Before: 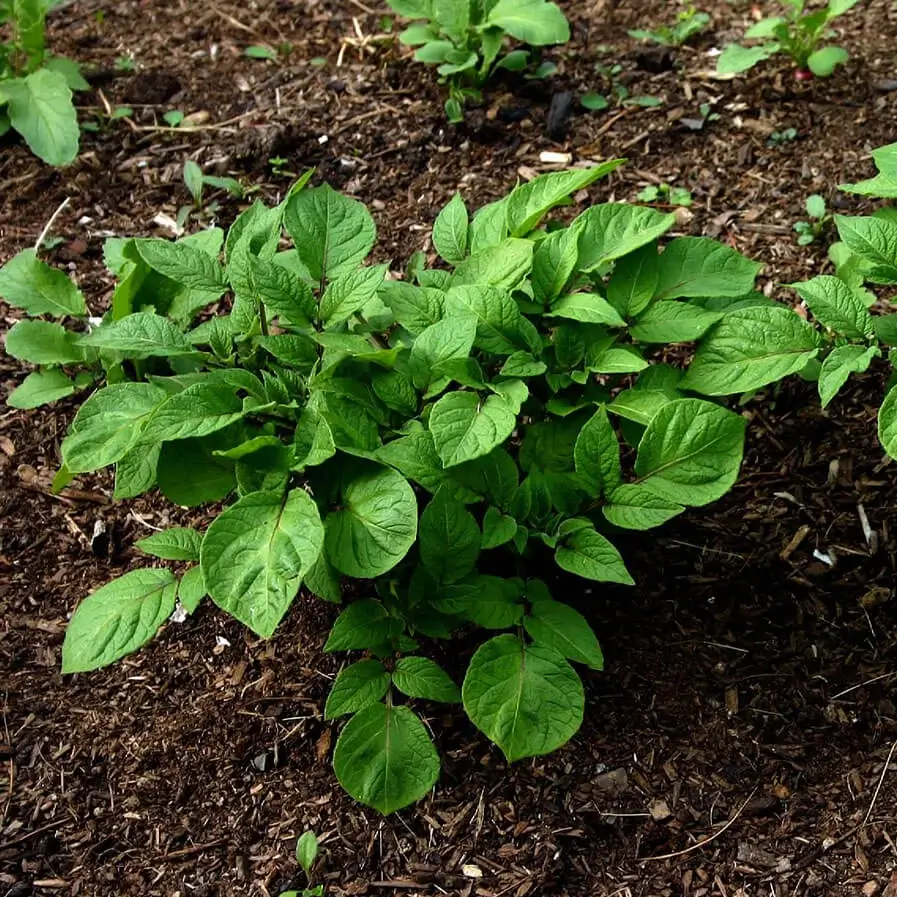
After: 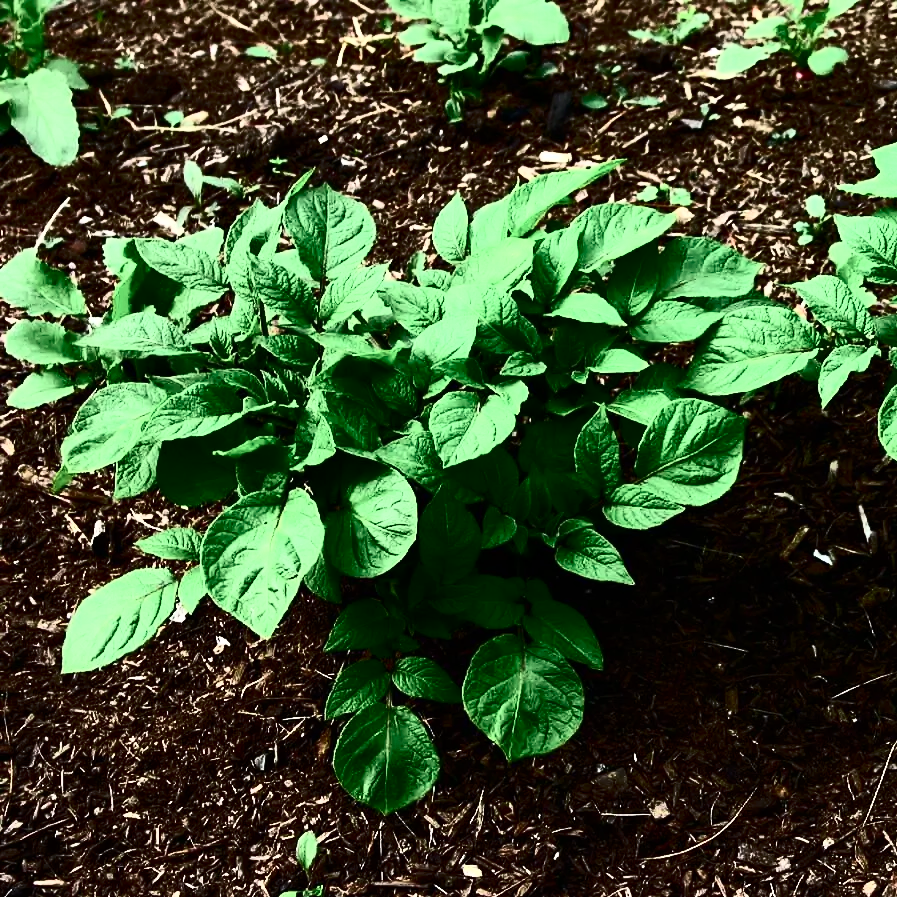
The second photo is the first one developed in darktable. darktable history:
contrast brightness saturation: contrast 0.93, brightness 0.2
color zones: curves: ch2 [(0, 0.5) (0.143, 0.517) (0.286, 0.571) (0.429, 0.522) (0.571, 0.5) (0.714, 0.5) (0.857, 0.5) (1, 0.5)]
